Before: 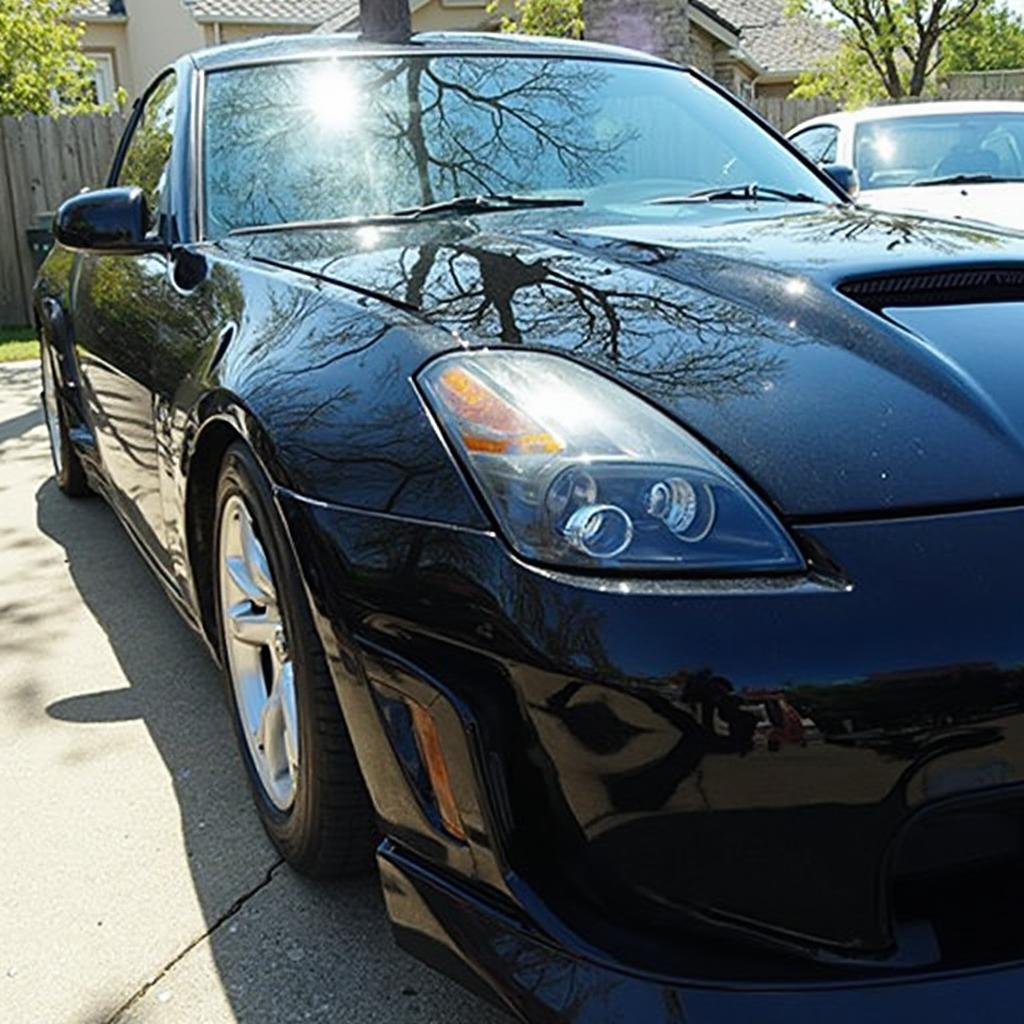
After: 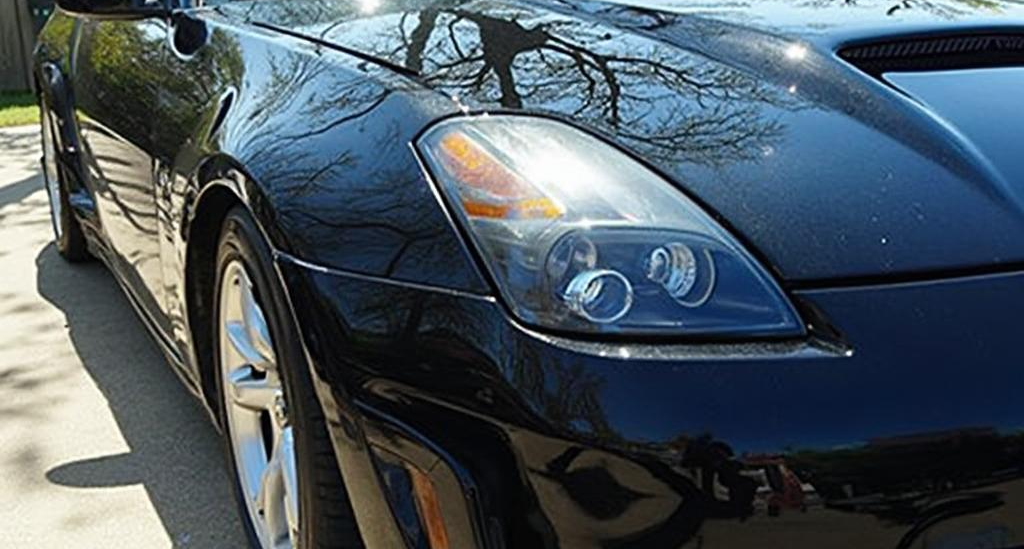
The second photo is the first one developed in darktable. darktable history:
crop and rotate: top 22.951%, bottom 23.351%
